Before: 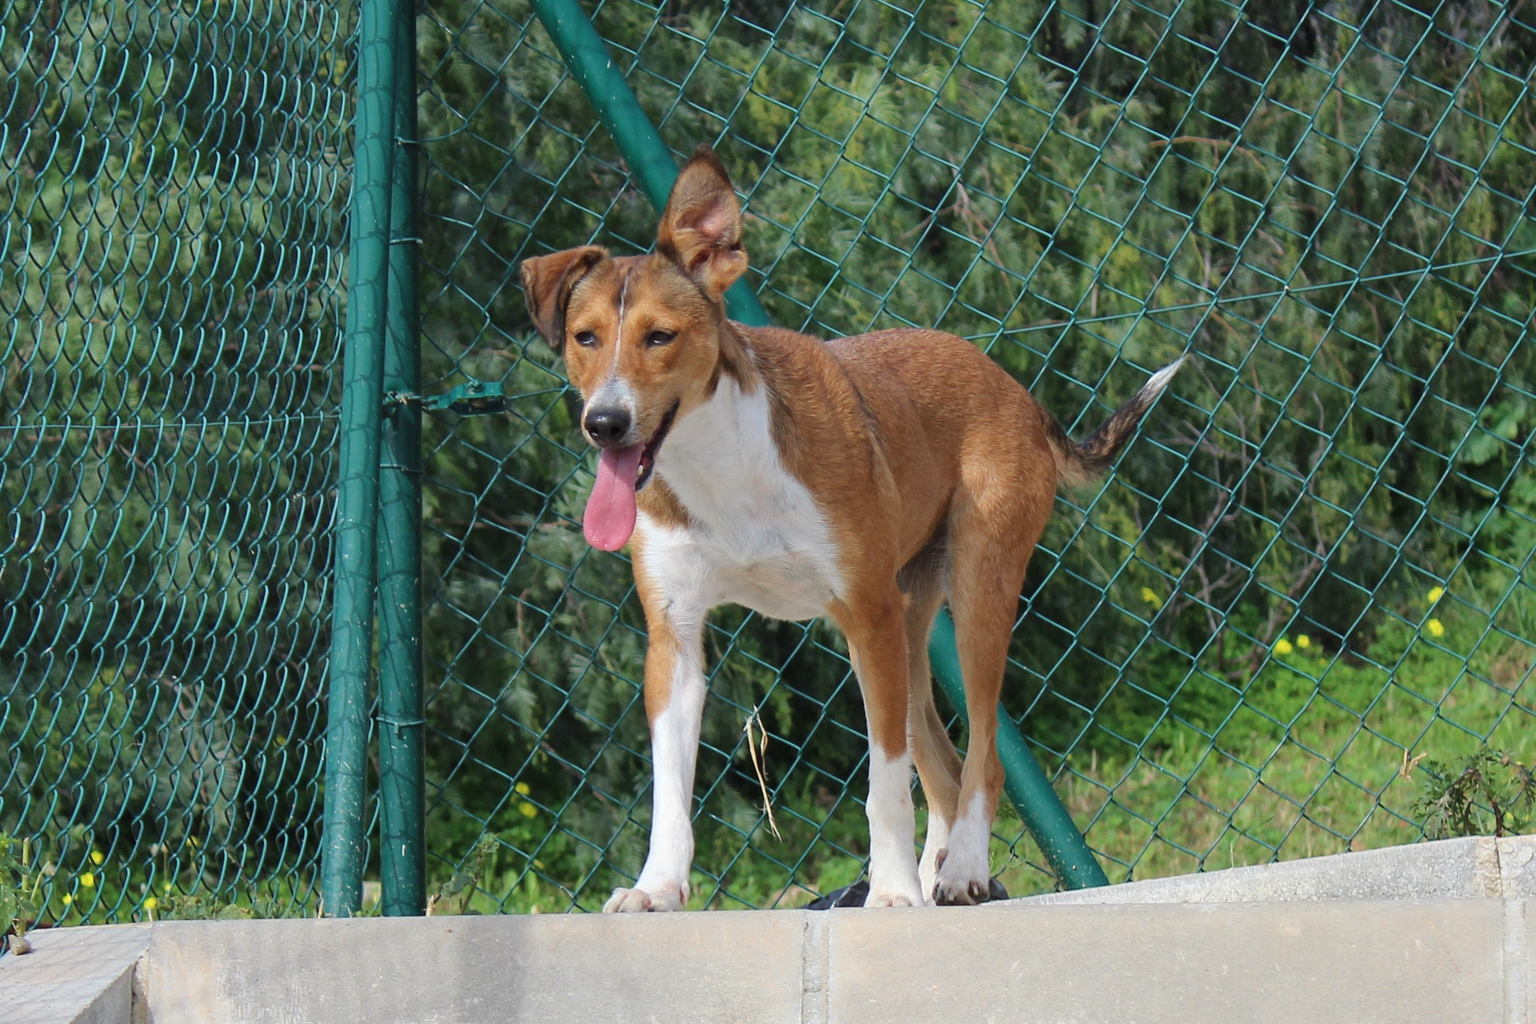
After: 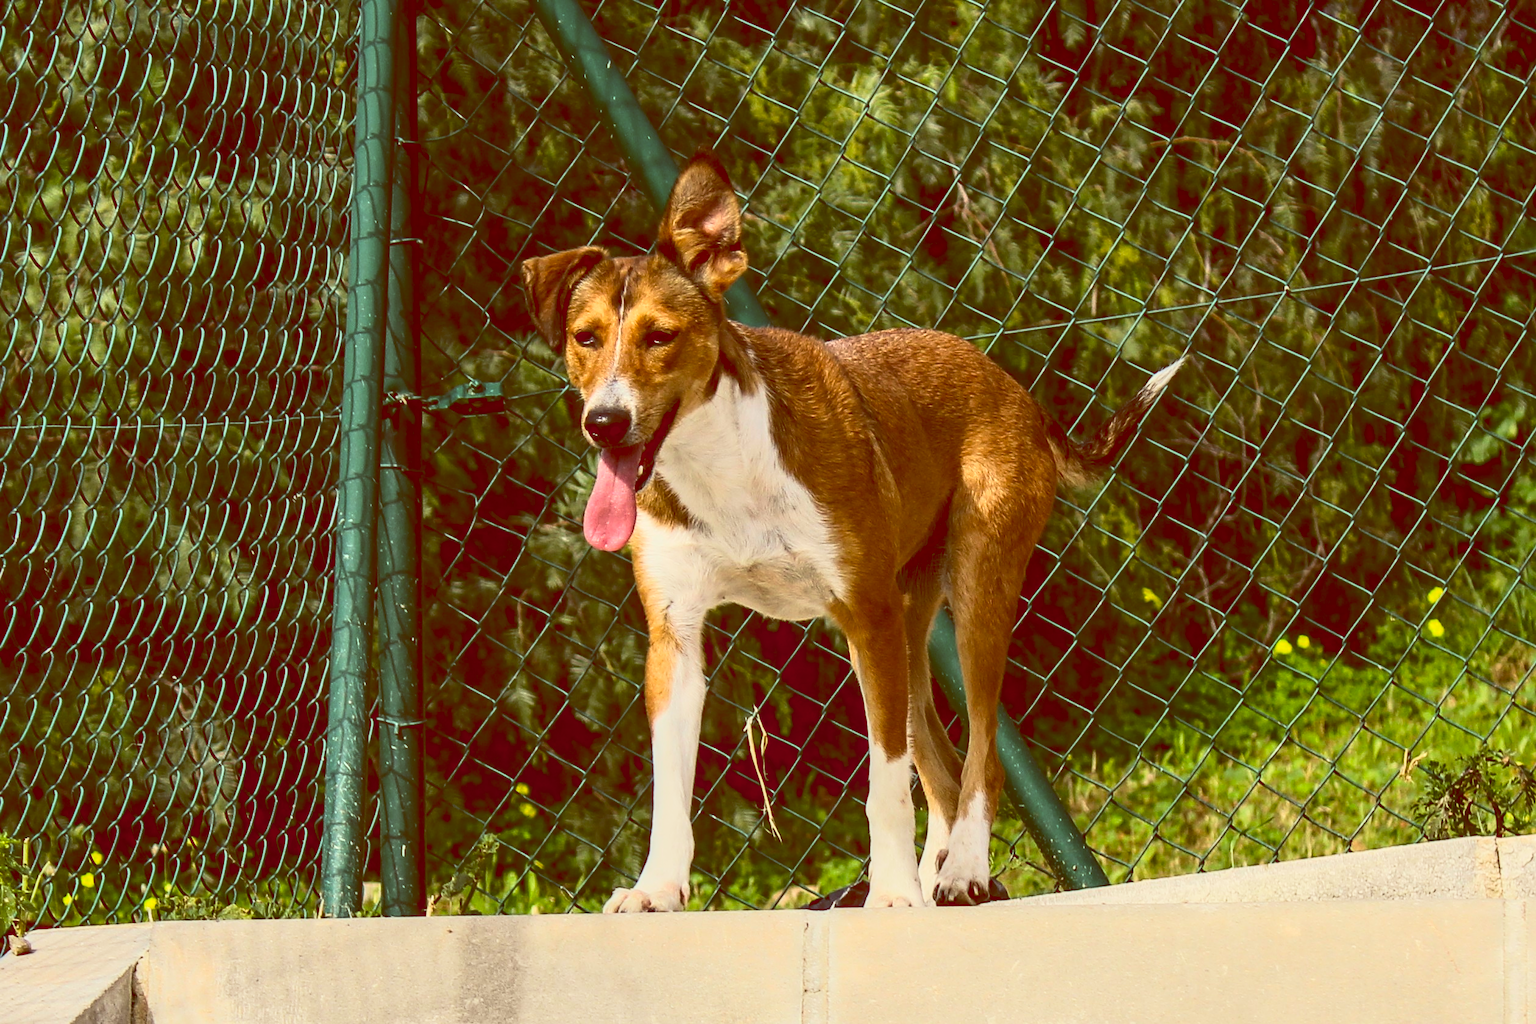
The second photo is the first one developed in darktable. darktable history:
exposure: exposure -1.468 EV, compensate highlight preservation false
sharpen: amount 0.2
contrast brightness saturation: contrast 0.2, brightness 0.16, saturation 0.22
tone curve: curves: ch0 [(0, 0.098) (0.262, 0.324) (0.421, 0.59) (0.54, 0.803) (0.725, 0.922) (0.99, 0.974)], color space Lab, linked channels, preserve colors none
local contrast: on, module defaults
tone equalizer: -8 EV -0.417 EV, -7 EV -0.389 EV, -6 EV -0.333 EV, -5 EV -0.222 EV, -3 EV 0.222 EV, -2 EV 0.333 EV, -1 EV 0.389 EV, +0 EV 0.417 EV, edges refinement/feathering 500, mask exposure compensation -1.57 EV, preserve details no
color balance: lift [1.001, 1.007, 1, 0.993], gamma [1.023, 1.026, 1.01, 0.974], gain [0.964, 1.059, 1.073, 0.927]
